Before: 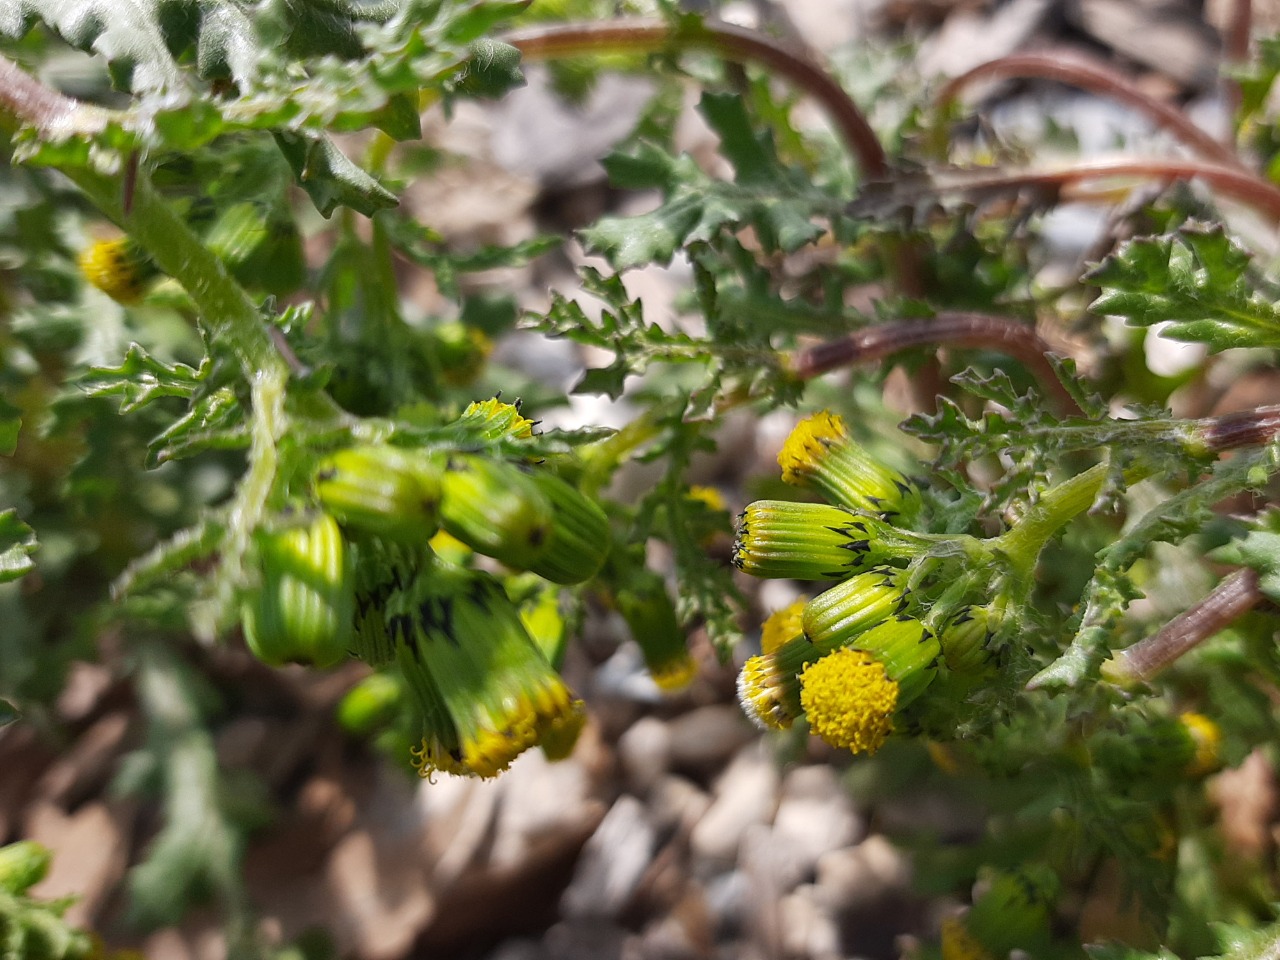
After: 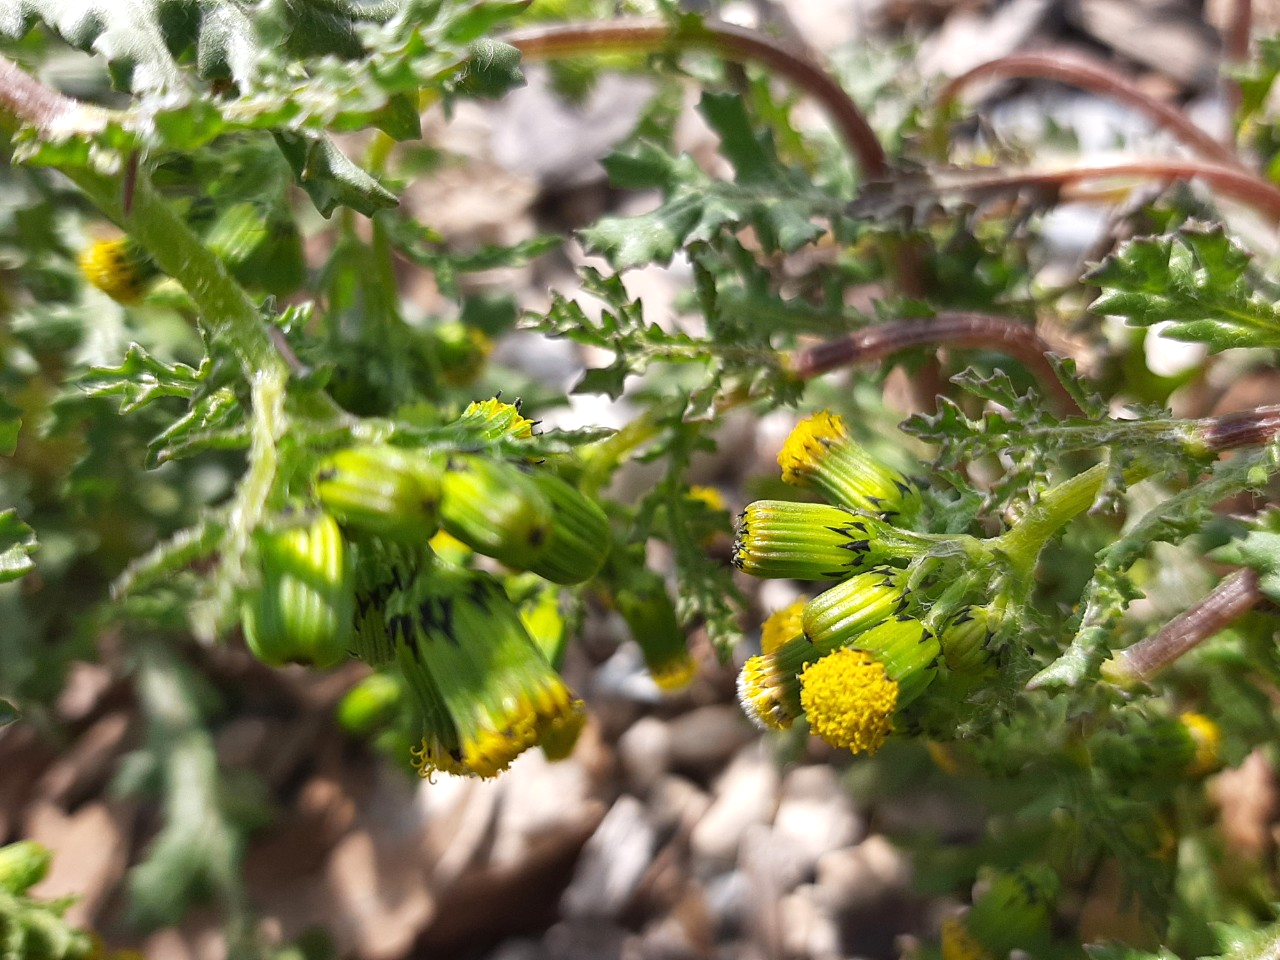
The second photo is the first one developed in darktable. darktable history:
exposure: exposure 0.377 EV, compensate highlight preservation false
